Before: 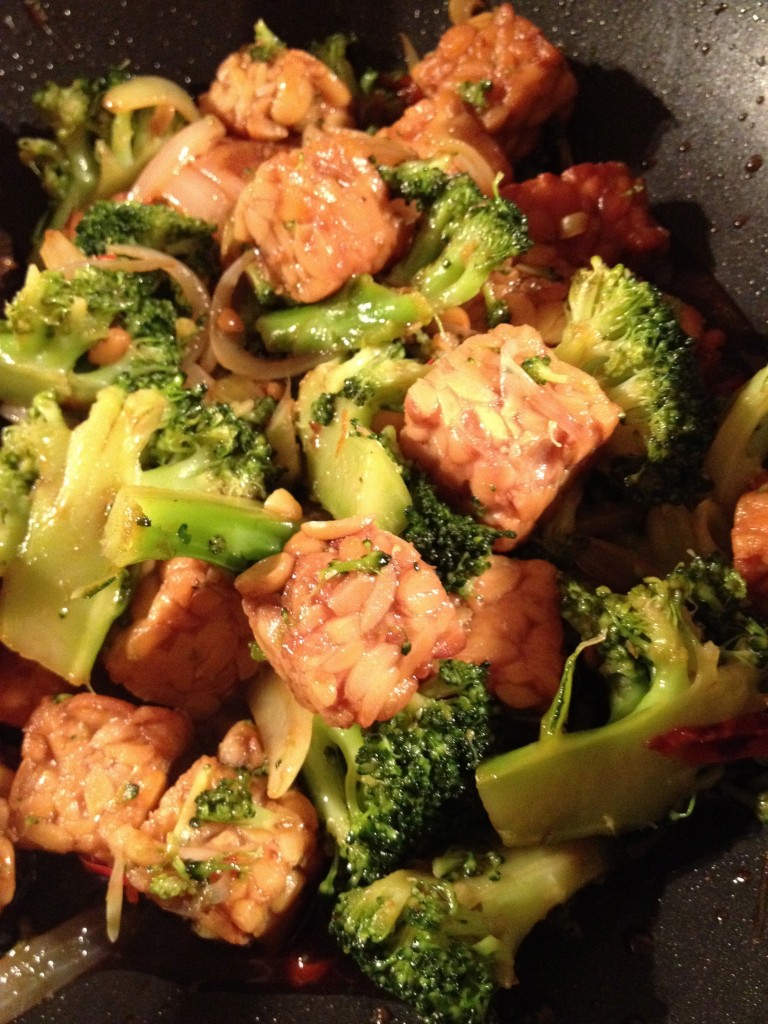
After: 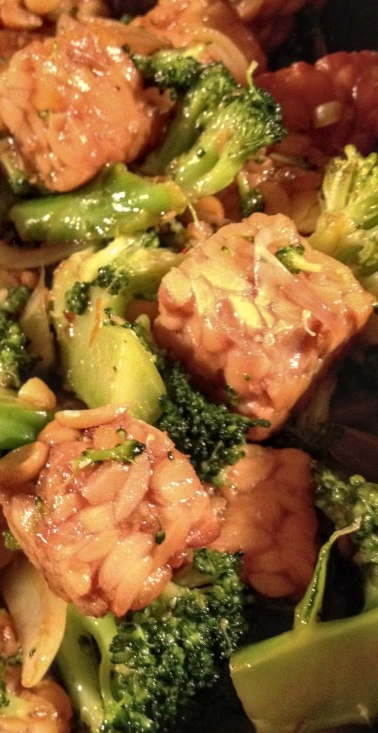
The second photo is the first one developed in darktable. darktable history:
shadows and highlights: on, module defaults
contrast brightness saturation: contrast -0.081, brightness -0.037, saturation -0.109
color balance rgb: highlights gain › chroma 2.076%, highlights gain › hue 66.16°, perceptual saturation grading › global saturation -0.104%, saturation formula JzAzBz (2021)
local contrast: detail 142%
crop: left 32.033%, top 10.932%, right 18.7%, bottom 17.419%
base curve: curves: ch0 [(0, 0) (0.472, 0.455) (1, 1)], preserve colors none
